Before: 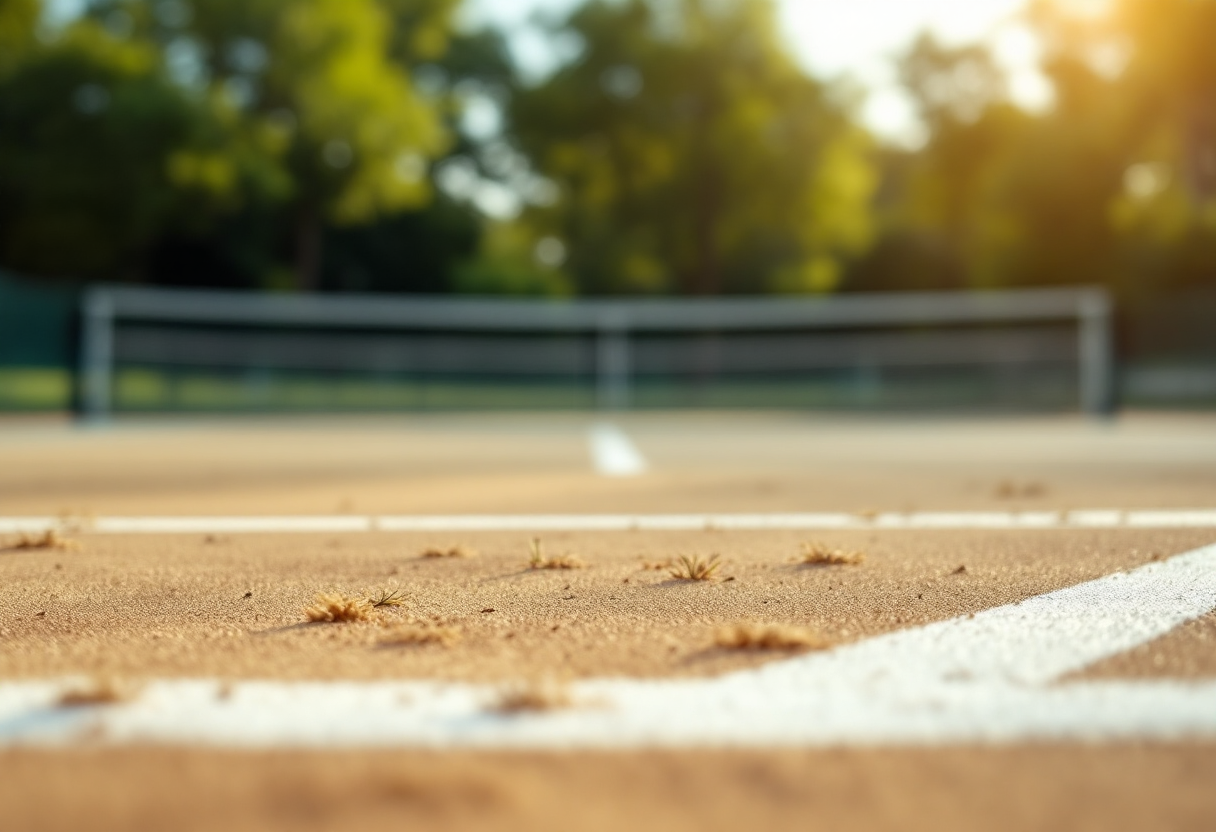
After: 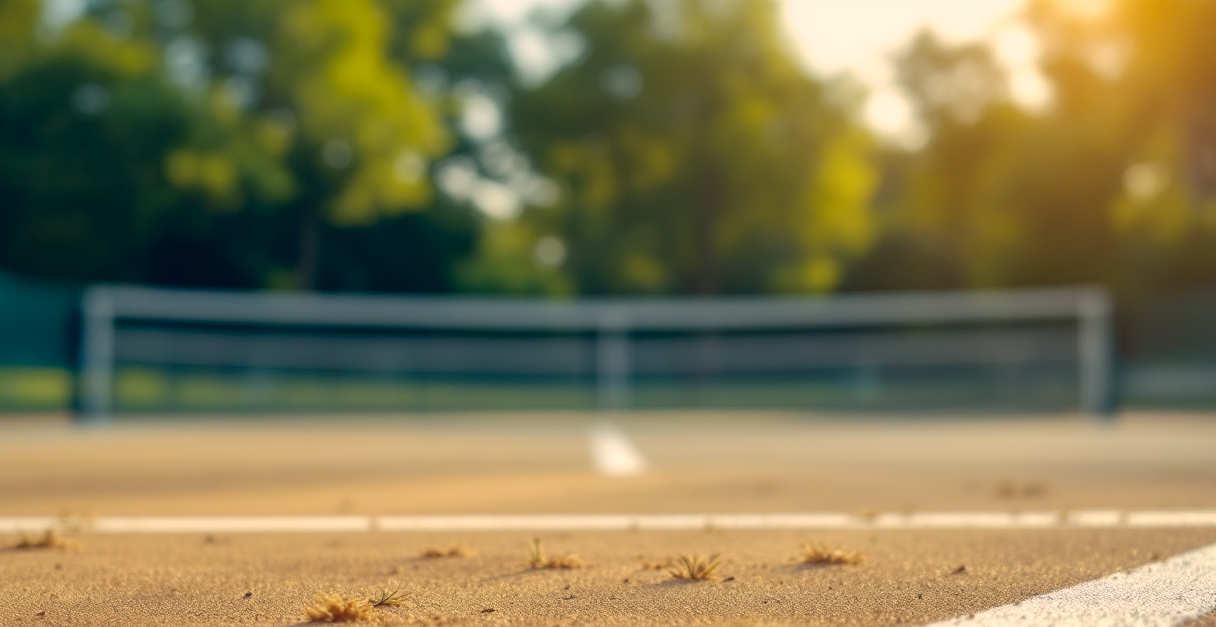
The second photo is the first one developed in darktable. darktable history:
crop: bottom 24.622%
color correction: highlights a* 10.31, highlights b* 14.79, shadows a* -9.59, shadows b* -14.84
shadows and highlights: on, module defaults
